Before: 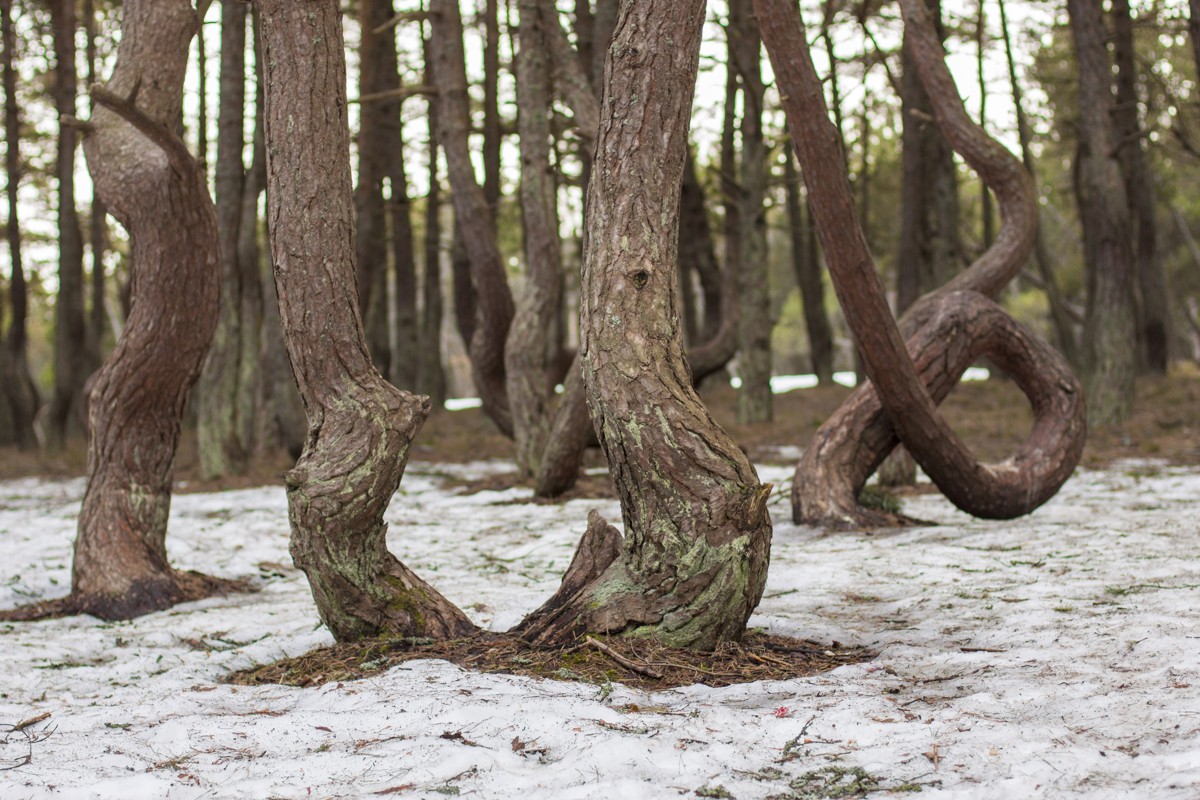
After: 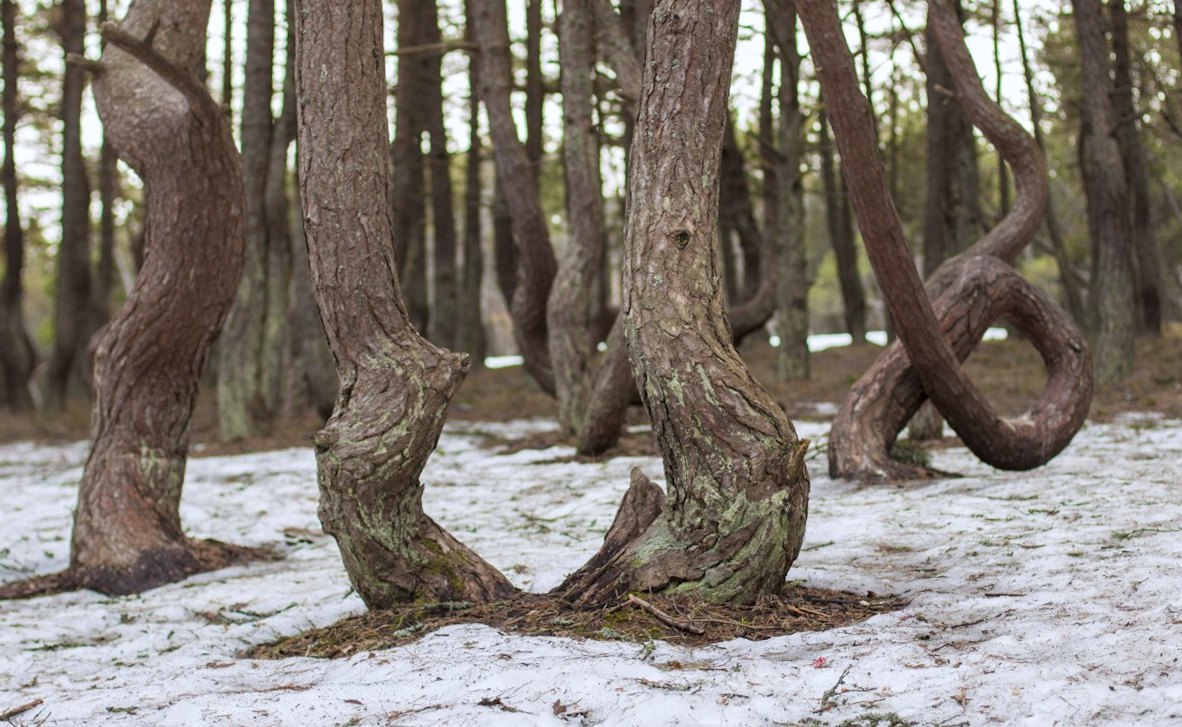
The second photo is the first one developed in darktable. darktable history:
white balance: red 0.983, blue 1.036
rotate and perspective: rotation -0.013°, lens shift (vertical) -0.027, lens shift (horizontal) 0.178, crop left 0.016, crop right 0.989, crop top 0.082, crop bottom 0.918
